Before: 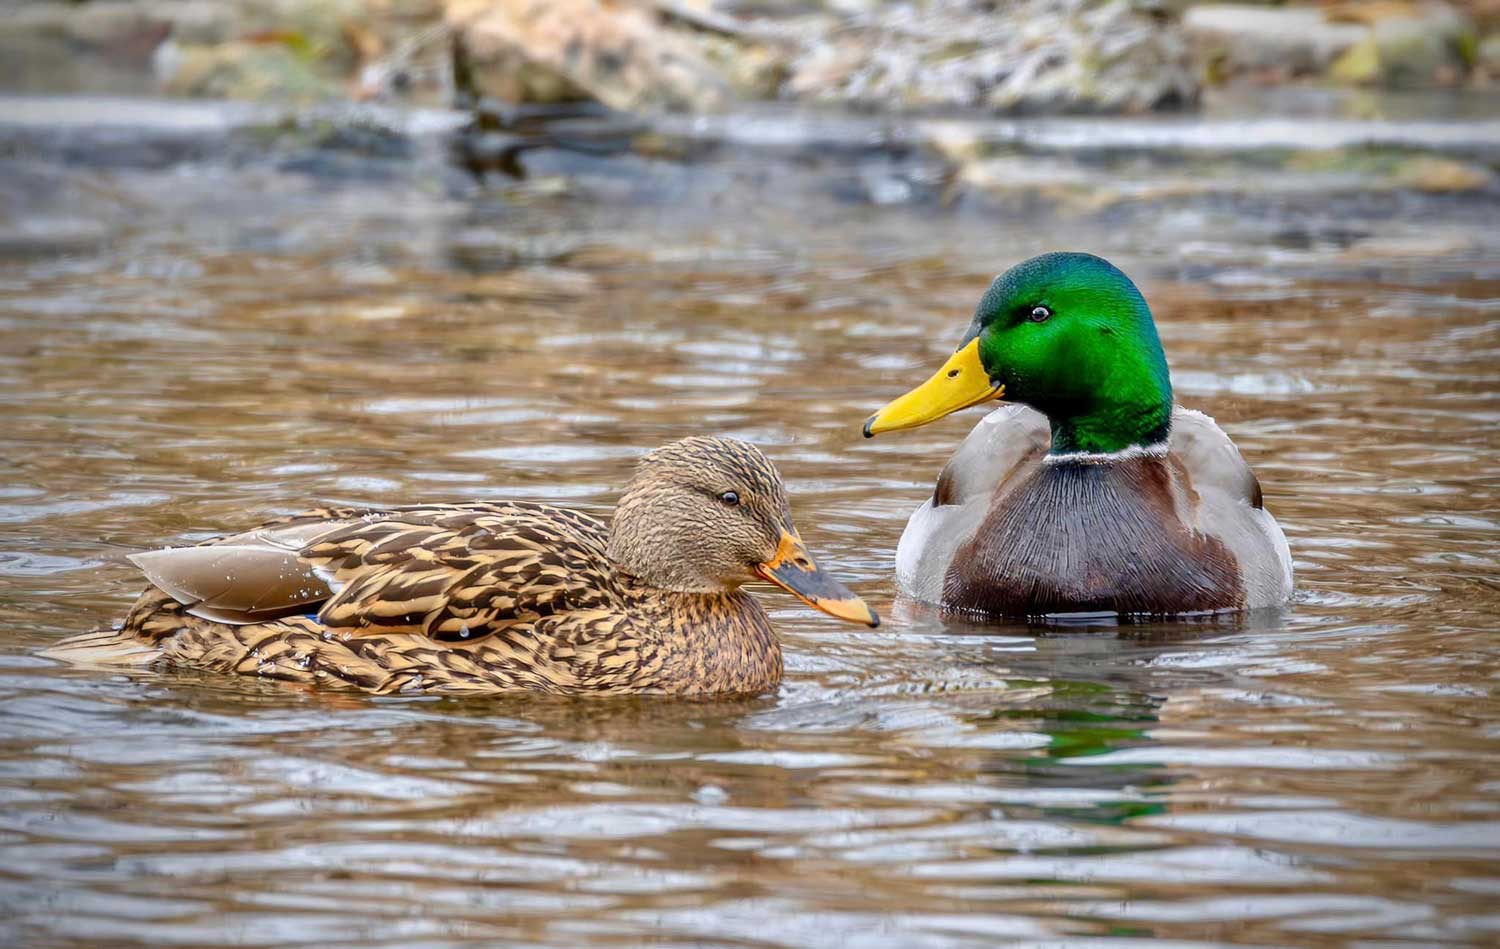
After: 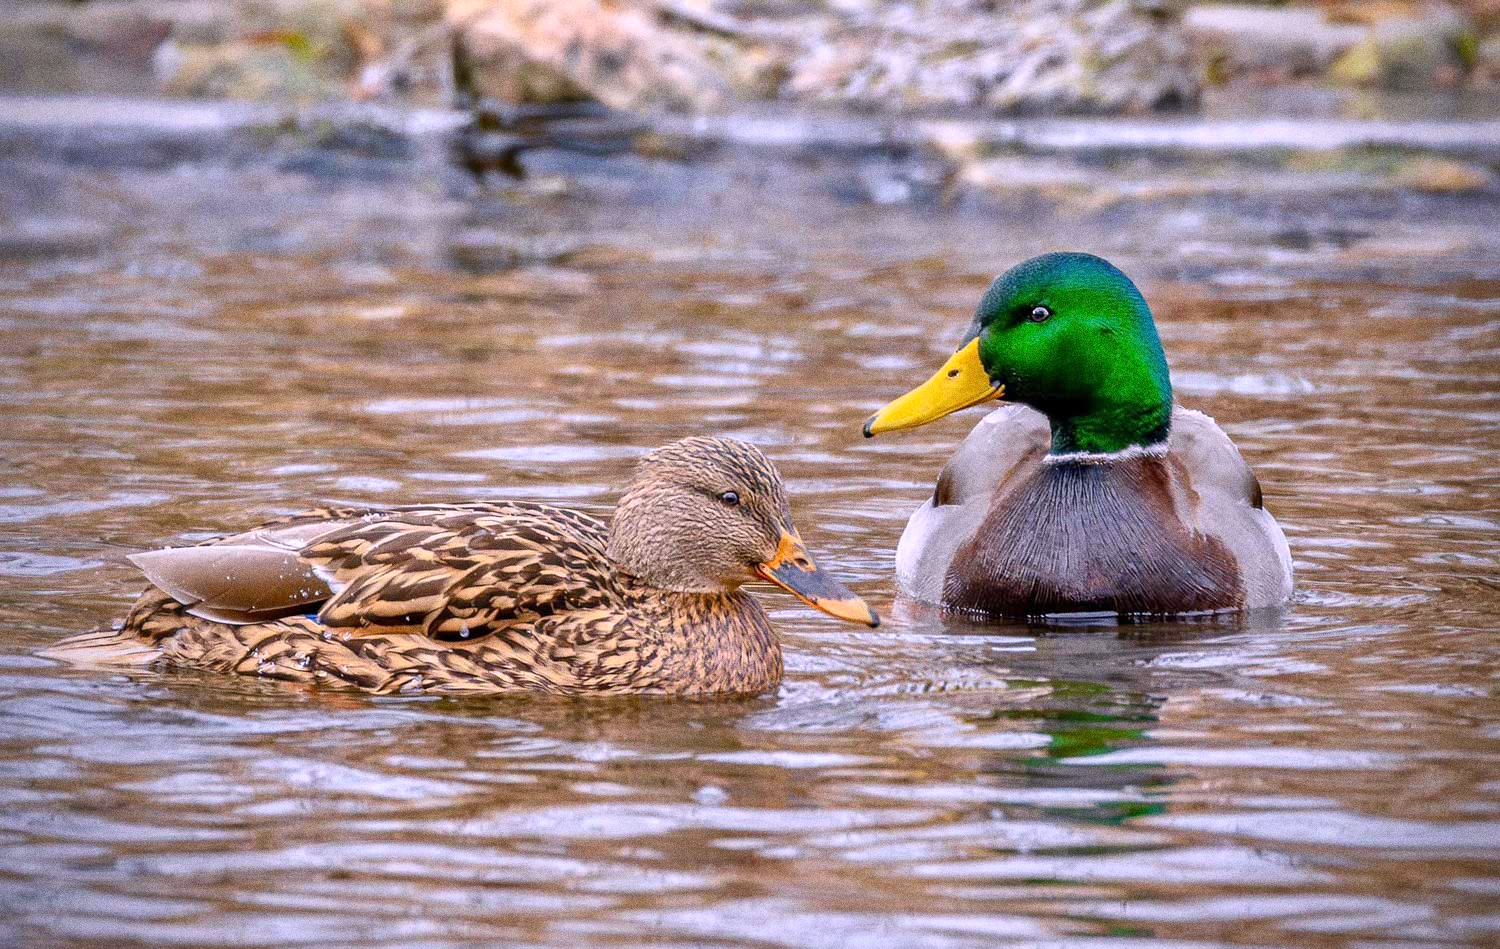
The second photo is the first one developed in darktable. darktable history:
white balance: red 1.066, blue 1.119
grain: coarseness 0.09 ISO, strength 40%
